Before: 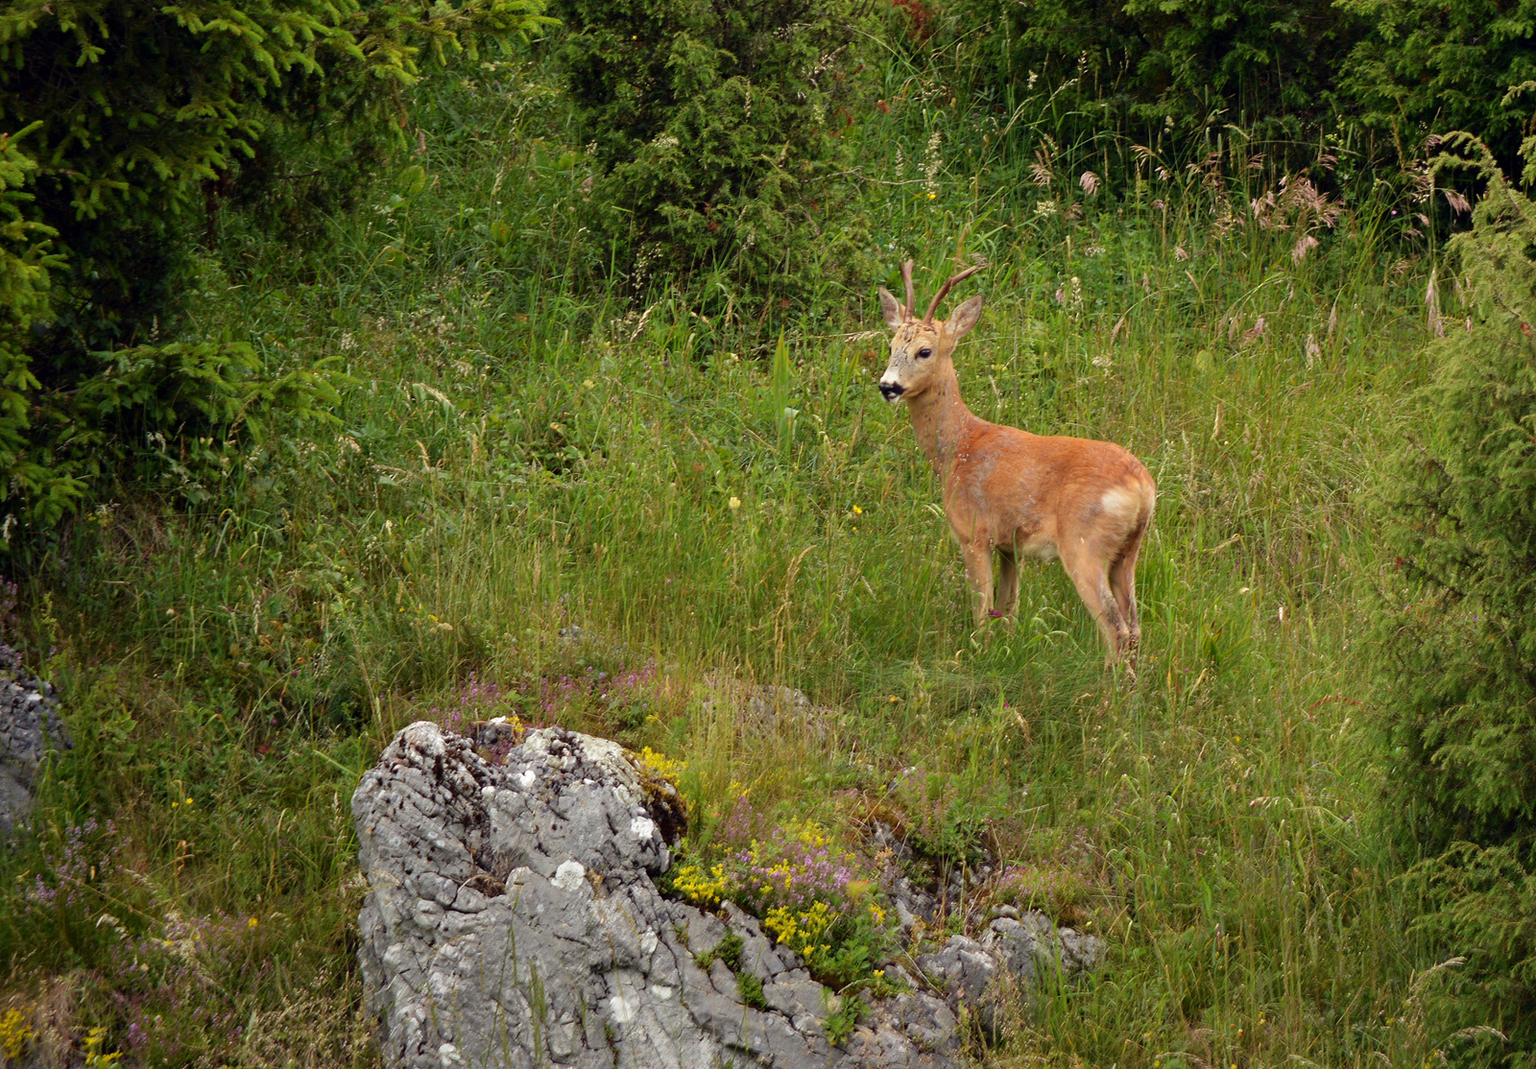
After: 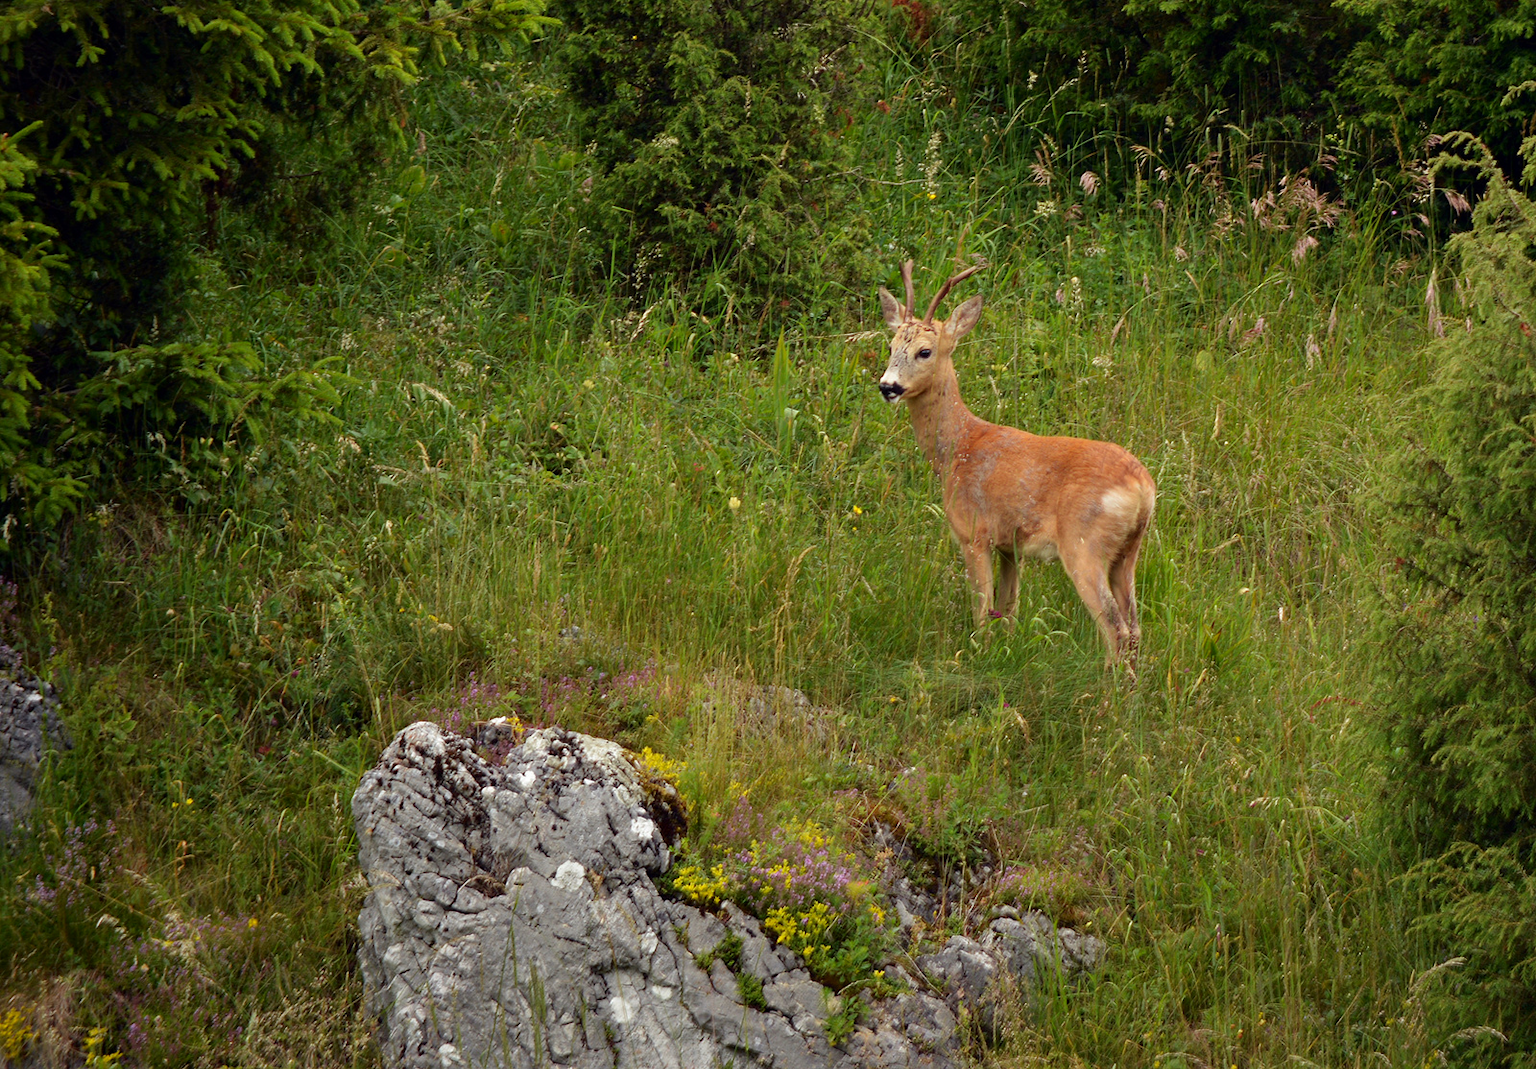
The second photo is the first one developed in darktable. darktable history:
contrast brightness saturation: contrast 0.031, brightness -0.036
